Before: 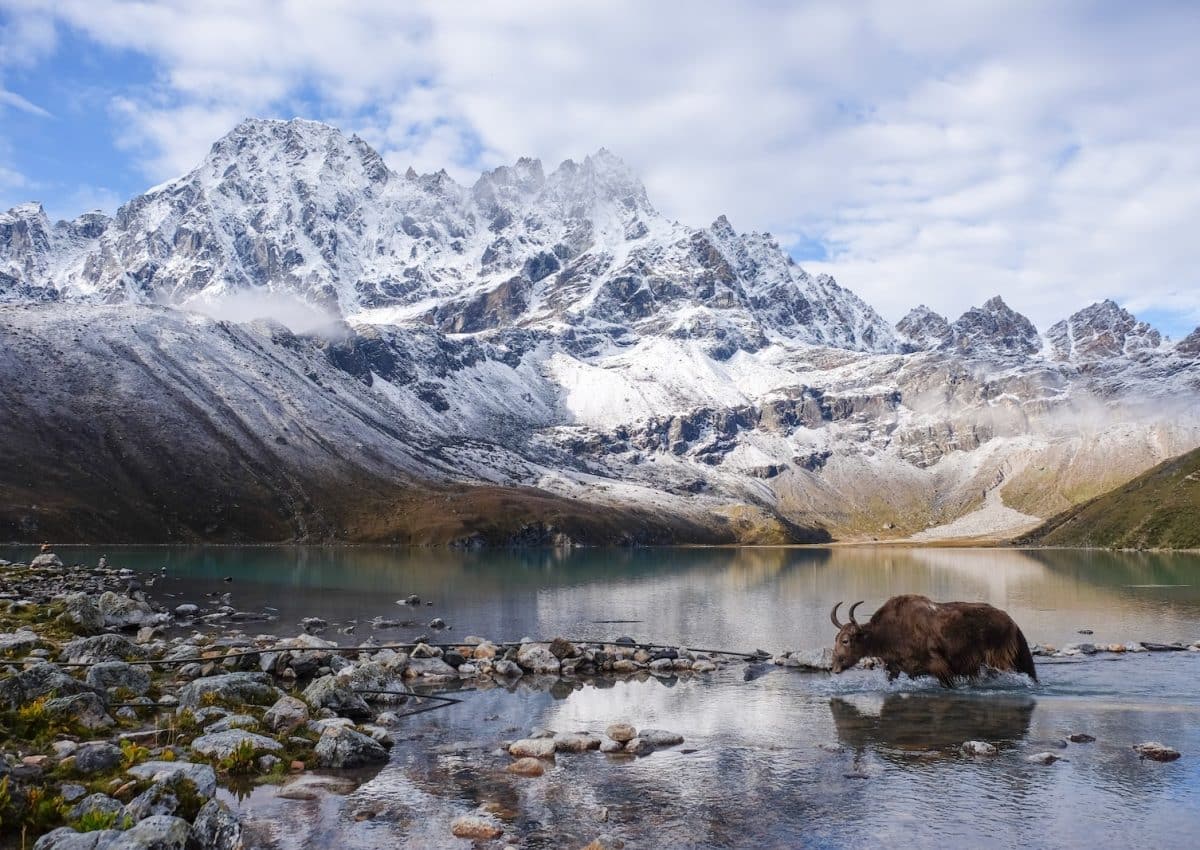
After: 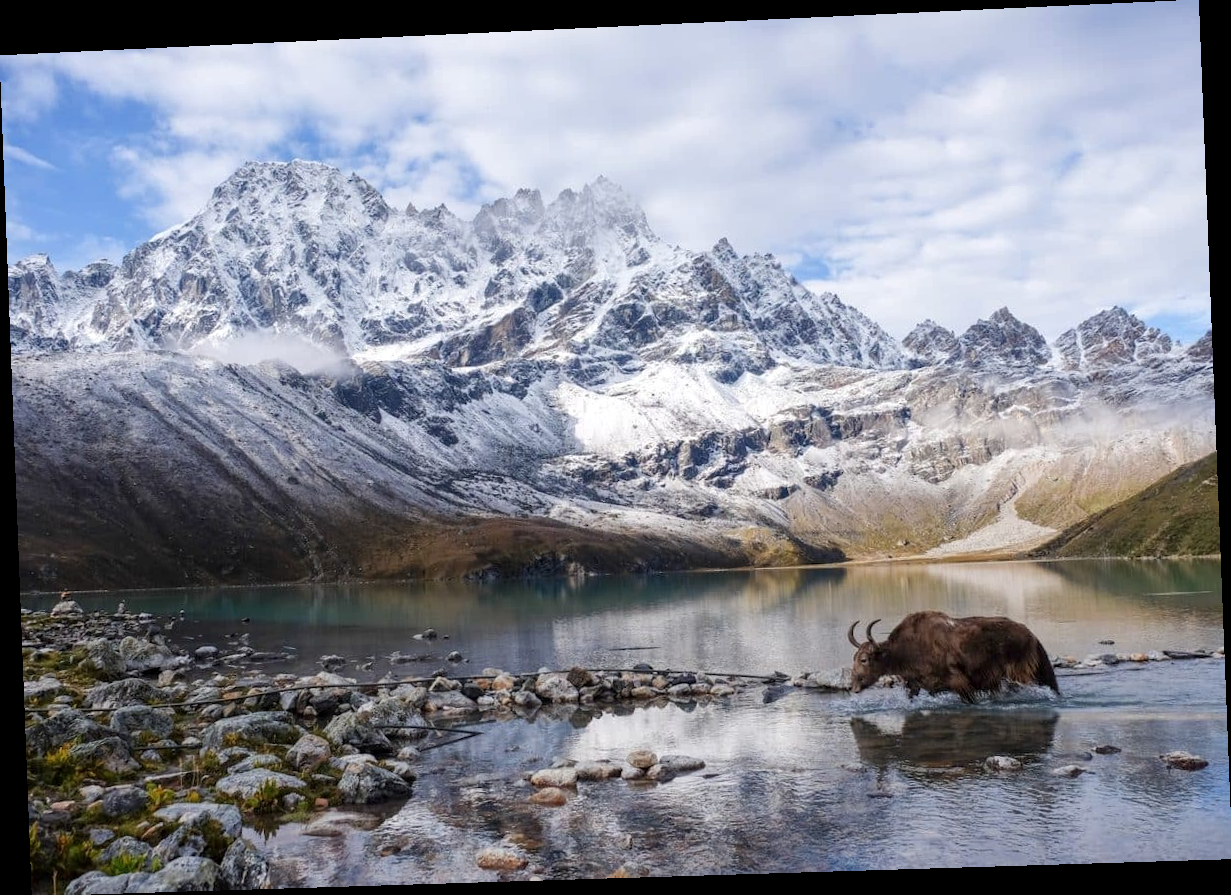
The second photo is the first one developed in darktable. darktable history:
rotate and perspective: rotation -2.22°, lens shift (horizontal) -0.022, automatic cropping off
local contrast: highlights 100%, shadows 100%, detail 120%, midtone range 0.2
